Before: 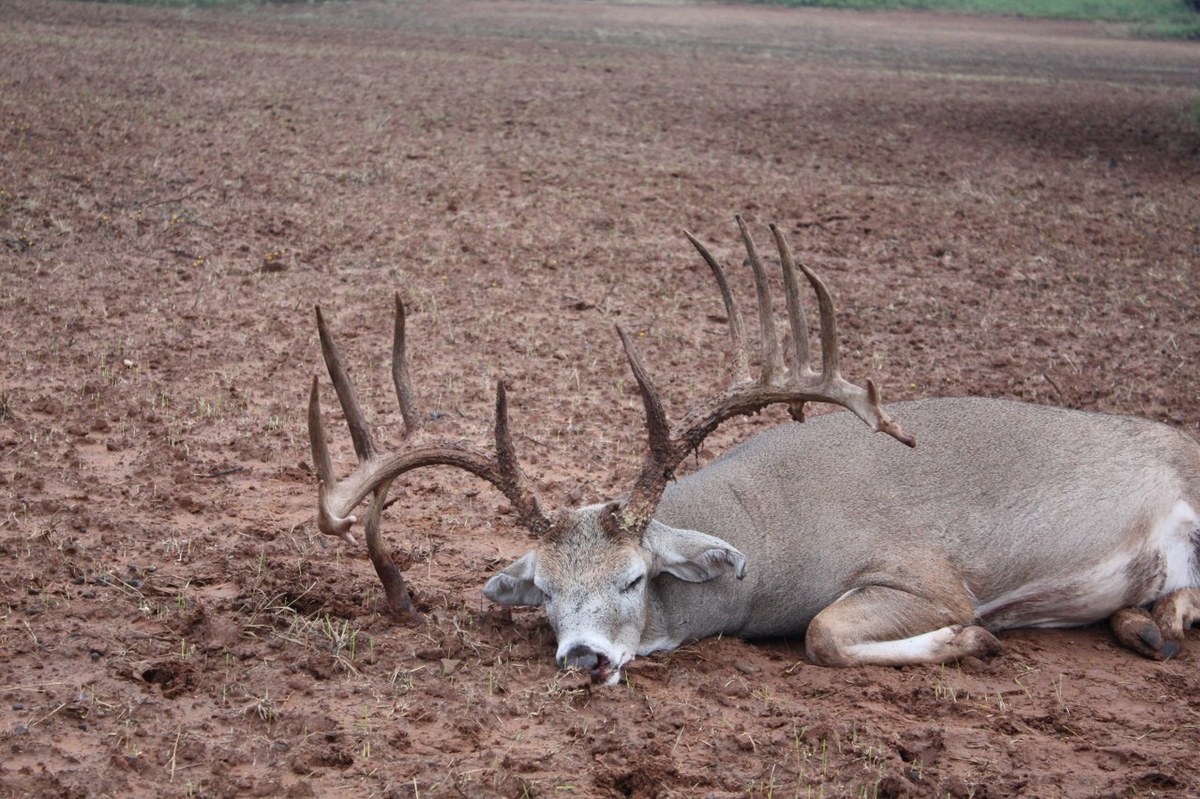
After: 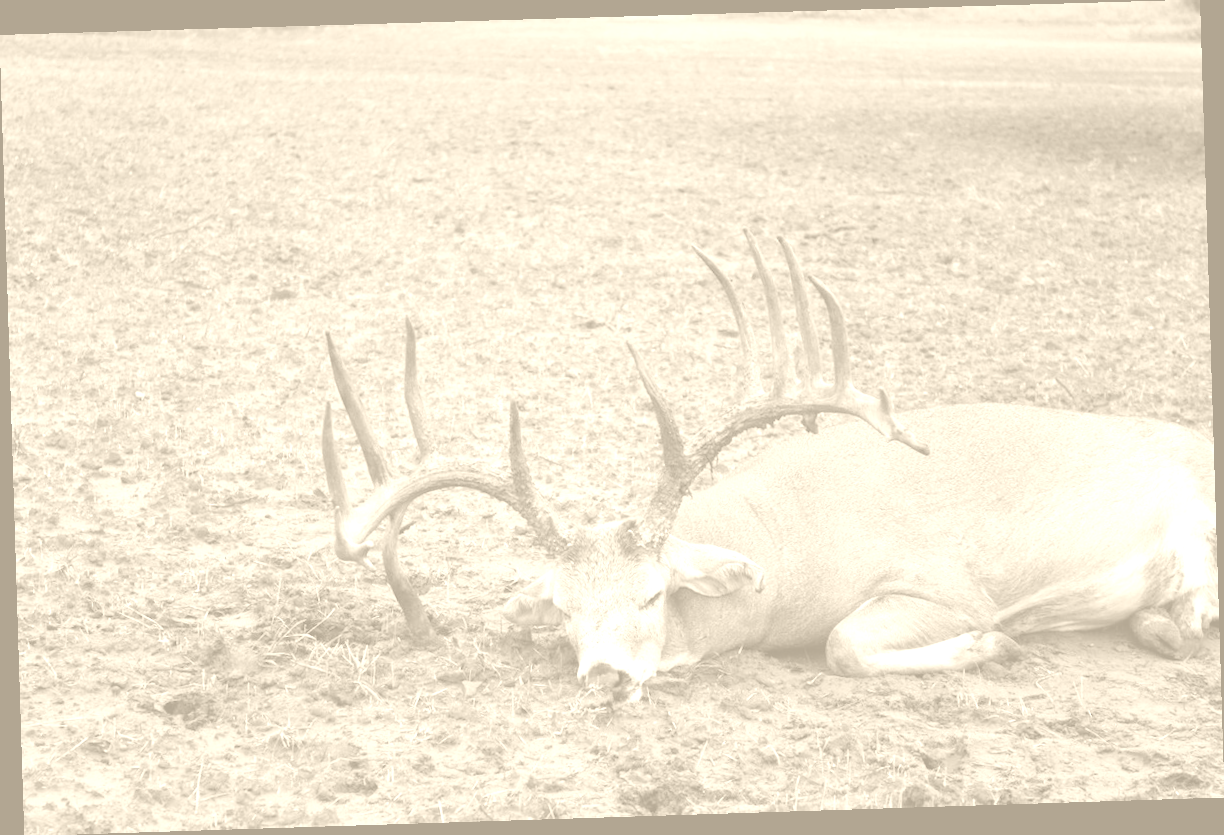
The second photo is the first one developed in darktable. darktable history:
shadows and highlights: radius 125.46, shadows 30.51, highlights -30.51, low approximation 0.01, soften with gaussian
colorize: hue 36°, saturation 71%, lightness 80.79%
rotate and perspective: rotation -1.77°, lens shift (horizontal) 0.004, automatic cropping off
